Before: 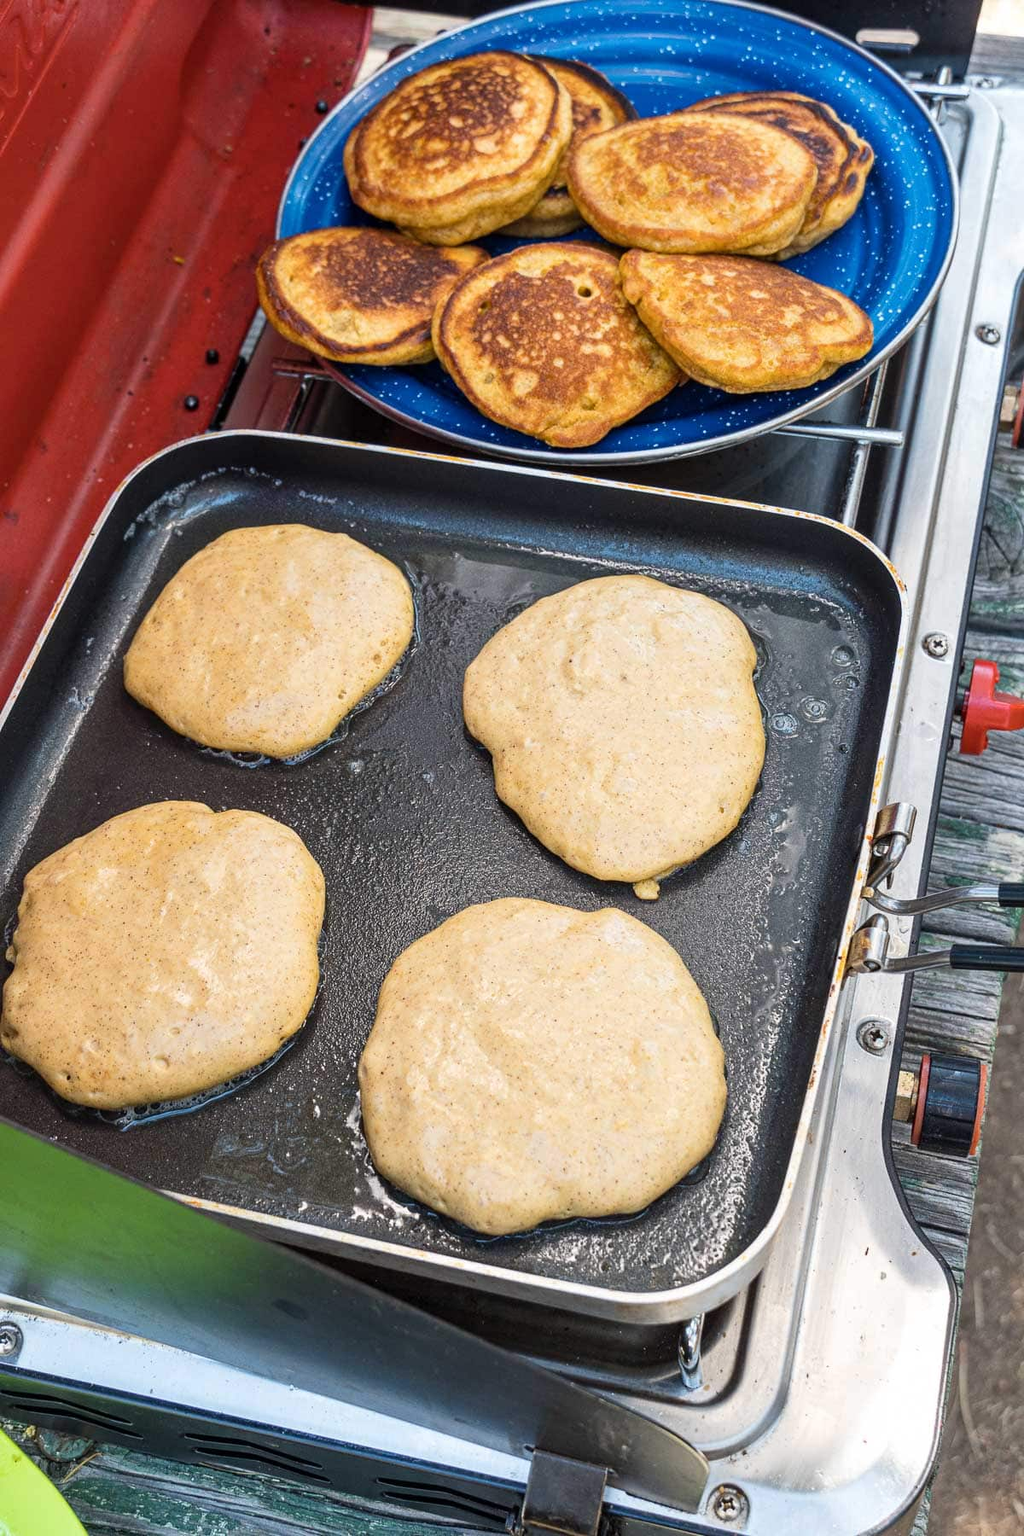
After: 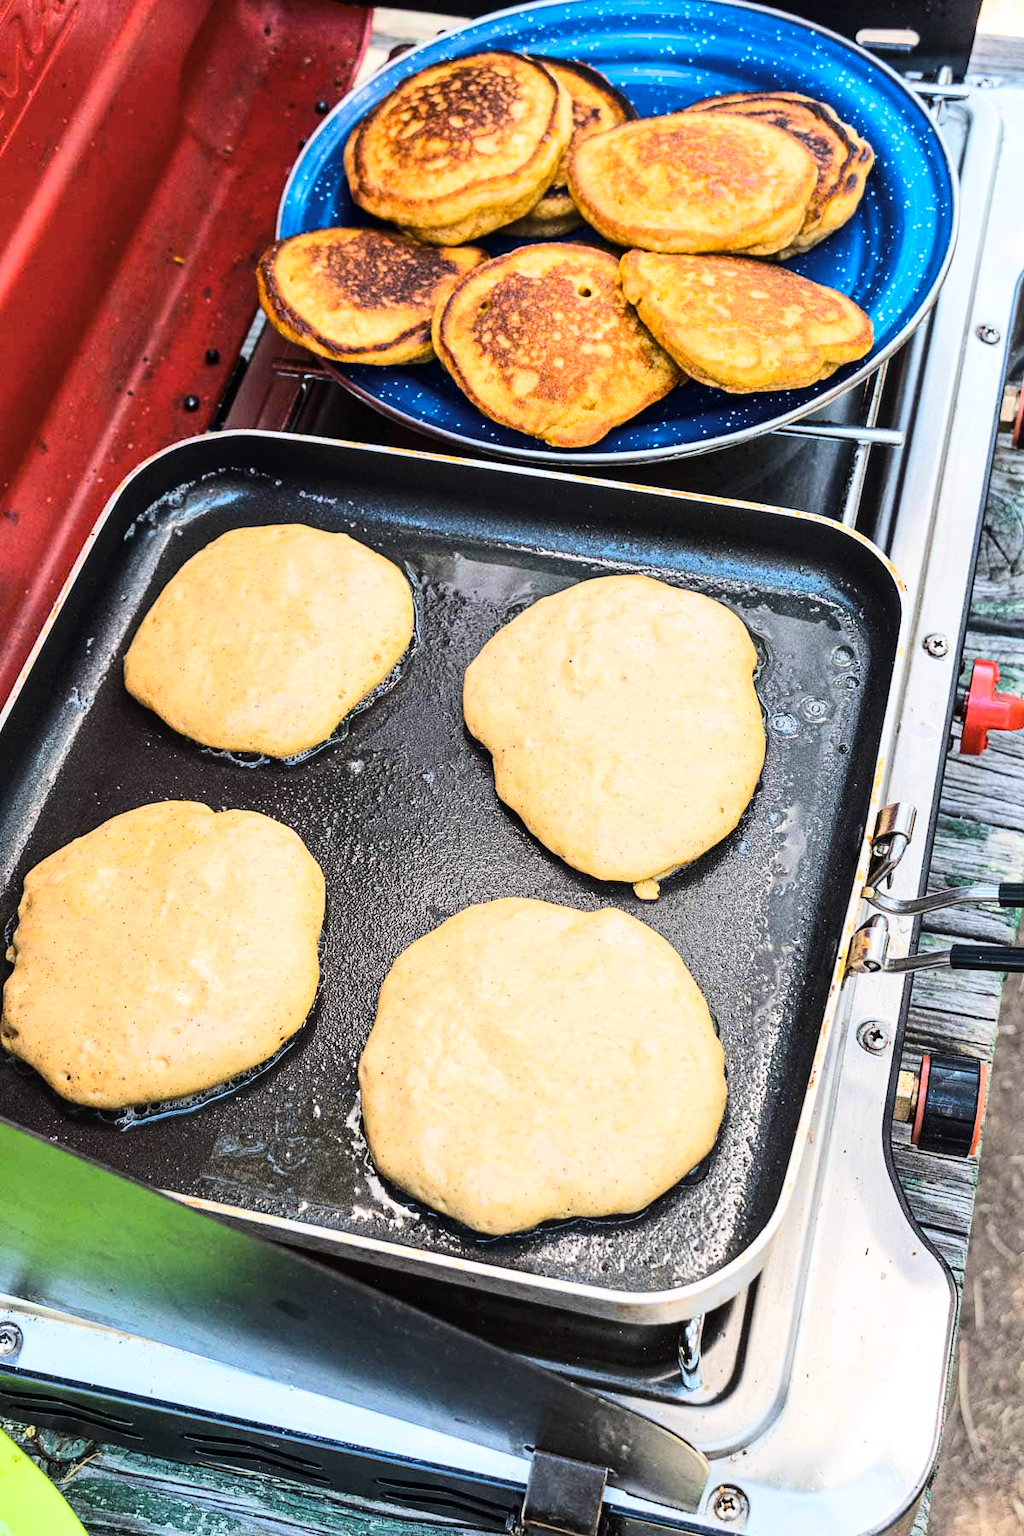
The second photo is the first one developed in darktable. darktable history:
tone curve: curves: ch0 [(0, 0) (0.003, 0.005) (0.011, 0.011) (0.025, 0.02) (0.044, 0.03) (0.069, 0.041) (0.1, 0.062) (0.136, 0.089) (0.177, 0.135) (0.224, 0.189) (0.277, 0.259) (0.335, 0.373) (0.399, 0.499) (0.468, 0.622) (0.543, 0.724) (0.623, 0.807) (0.709, 0.868) (0.801, 0.916) (0.898, 0.964) (1, 1)], color space Lab, linked channels
